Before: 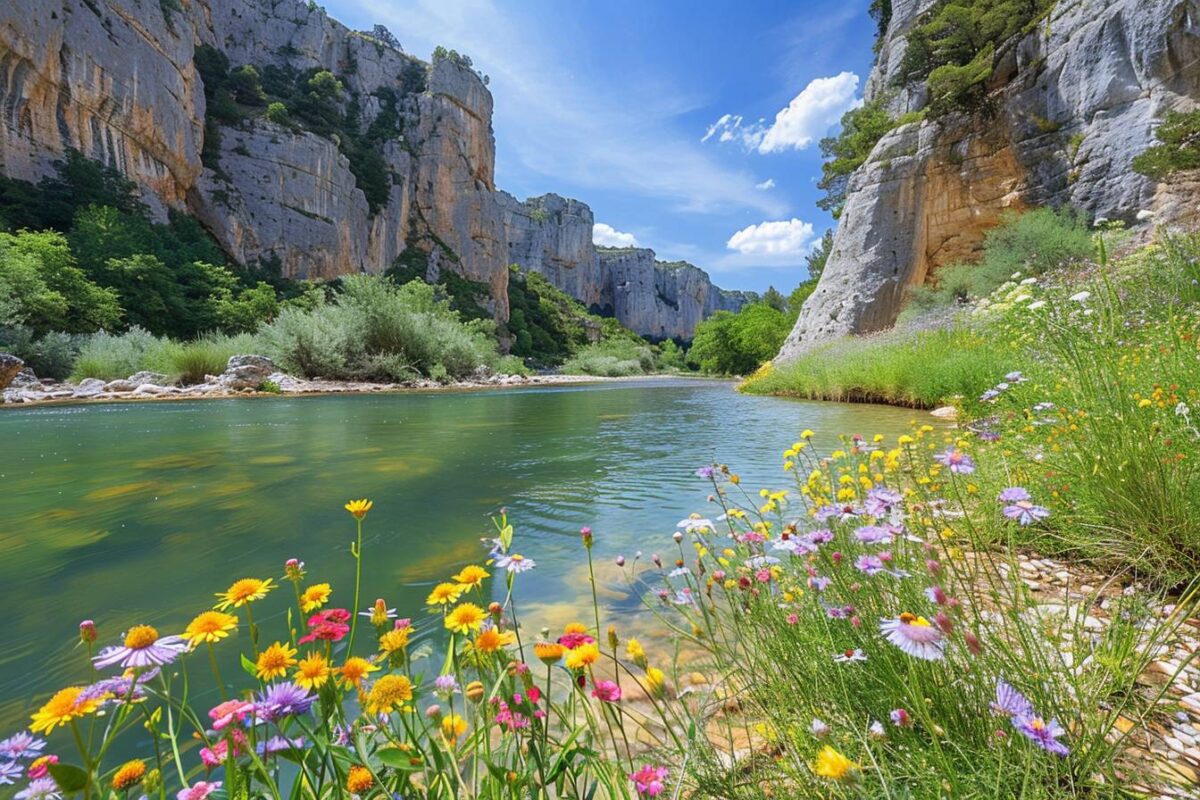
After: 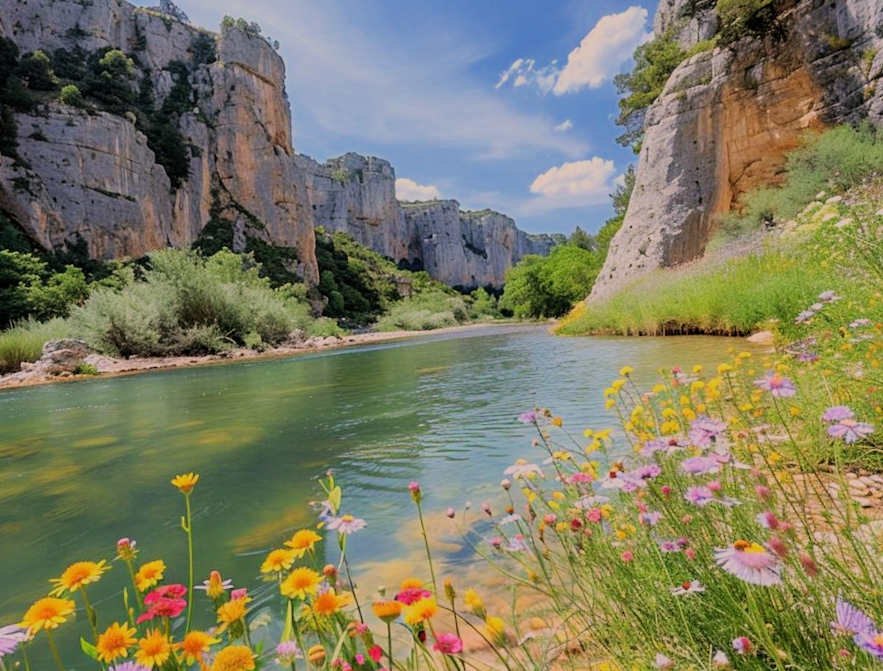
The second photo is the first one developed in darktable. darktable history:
crop and rotate: left 17.046%, top 10.659%, right 12.989%, bottom 14.553%
white balance: red 1.127, blue 0.943
rotate and perspective: rotation -4.86°, automatic cropping off
filmic rgb: black relative exposure -6.15 EV, white relative exposure 6.96 EV, hardness 2.23, color science v6 (2022)
